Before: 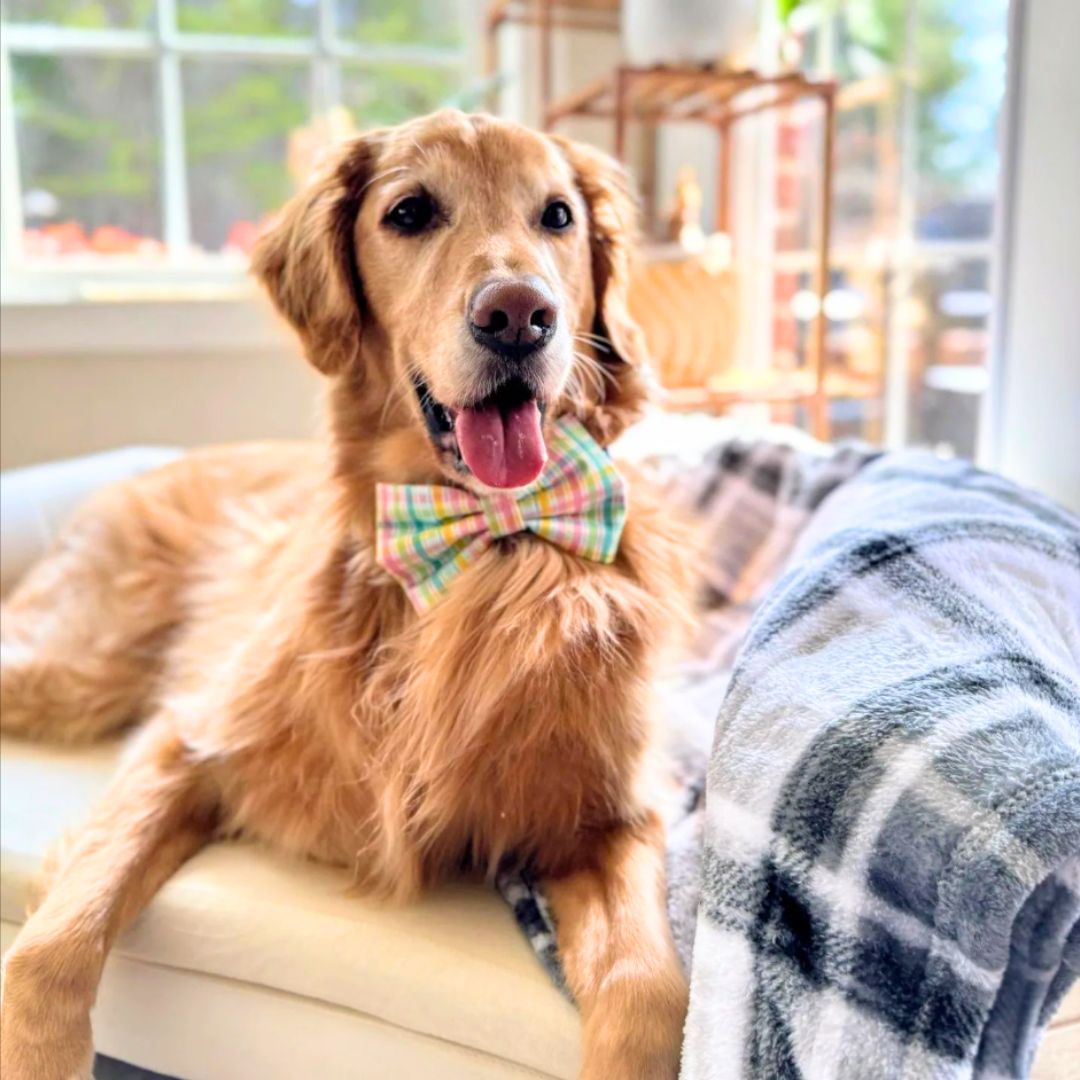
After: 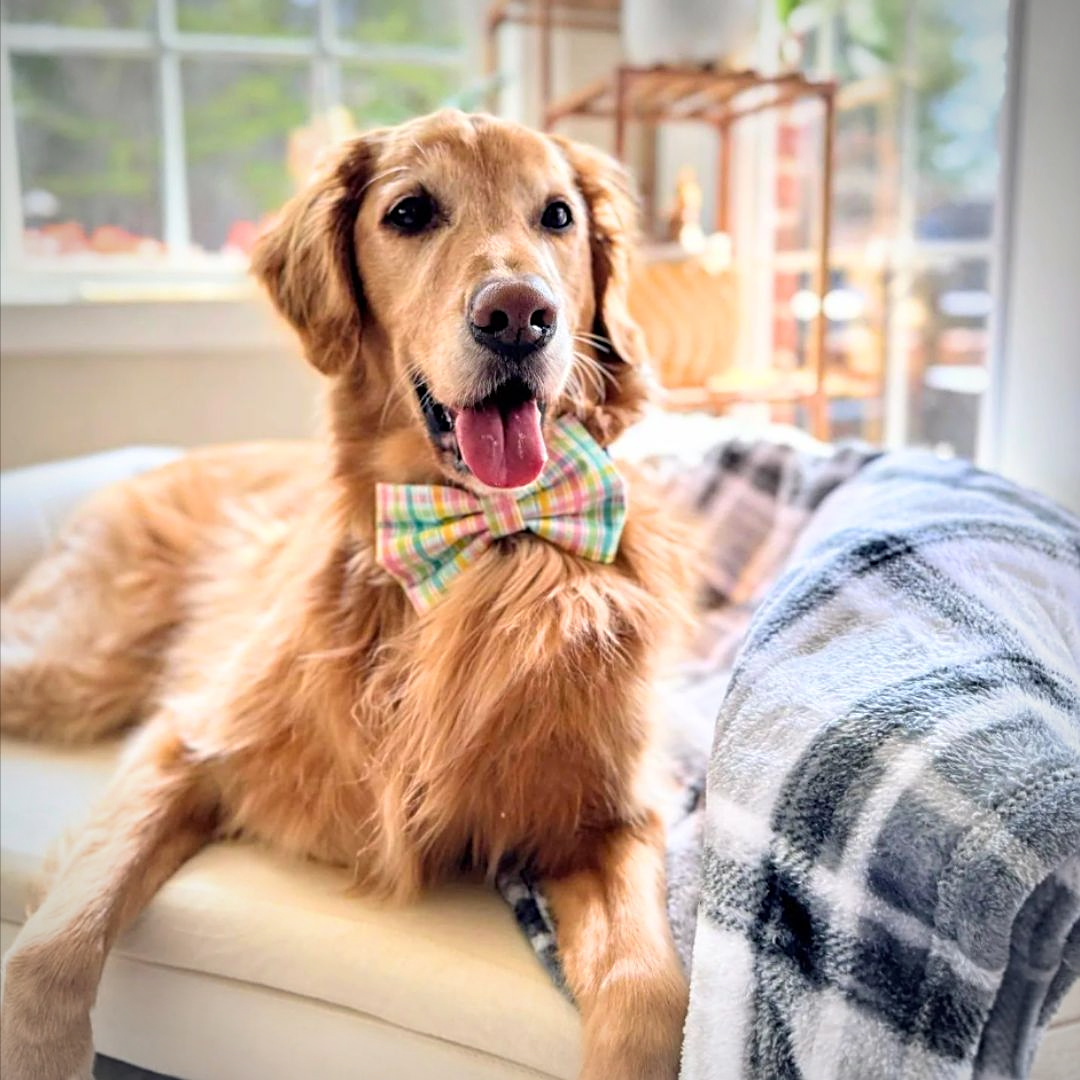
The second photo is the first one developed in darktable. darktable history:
vignetting: fall-off radius 60.65%
sharpen: on, module defaults
tone equalizer: on, module defaults
